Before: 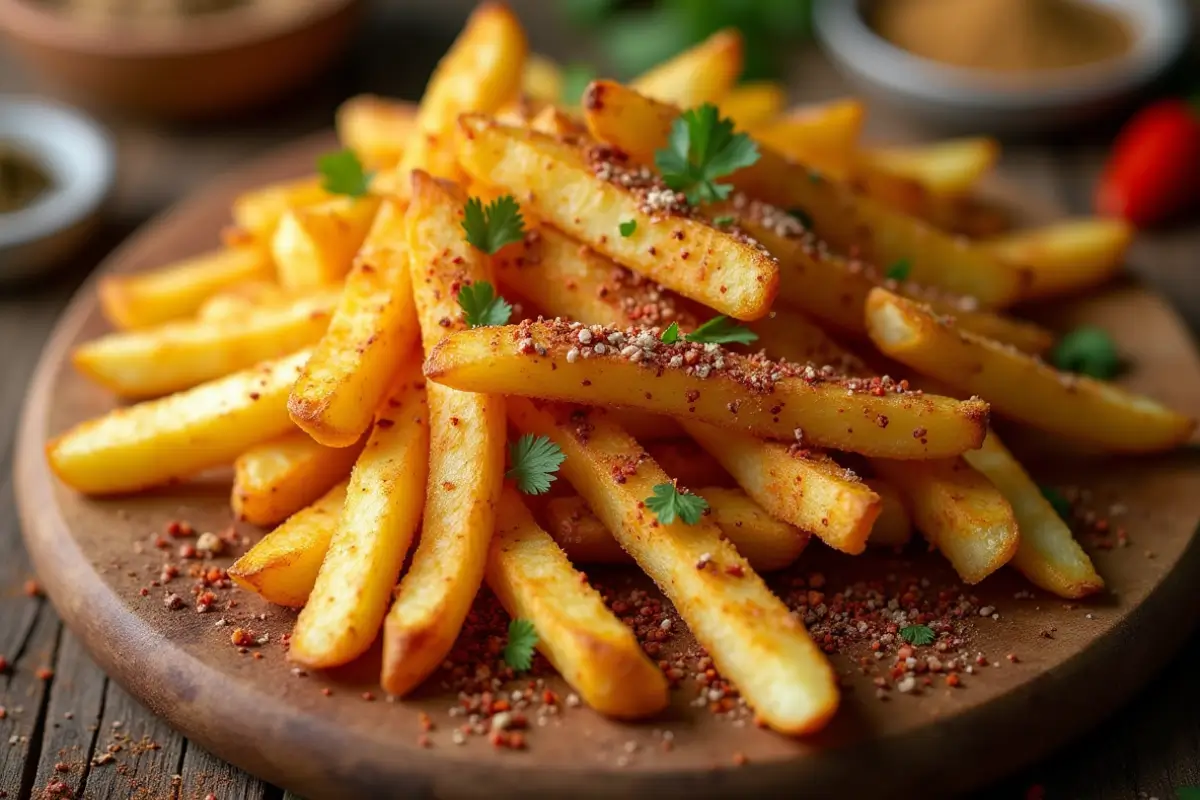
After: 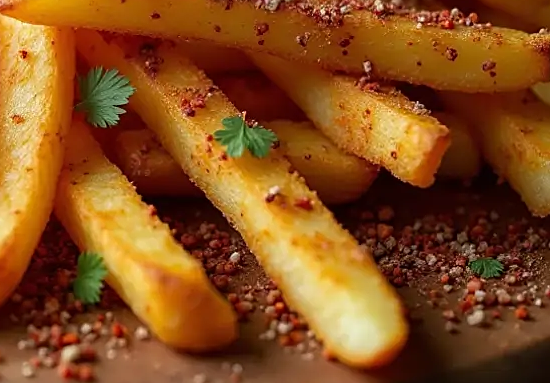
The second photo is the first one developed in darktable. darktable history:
crop: left 35.954%, top 45.922%, right 18.188%, bottom 6.086%
sharpen: on, module defaults
